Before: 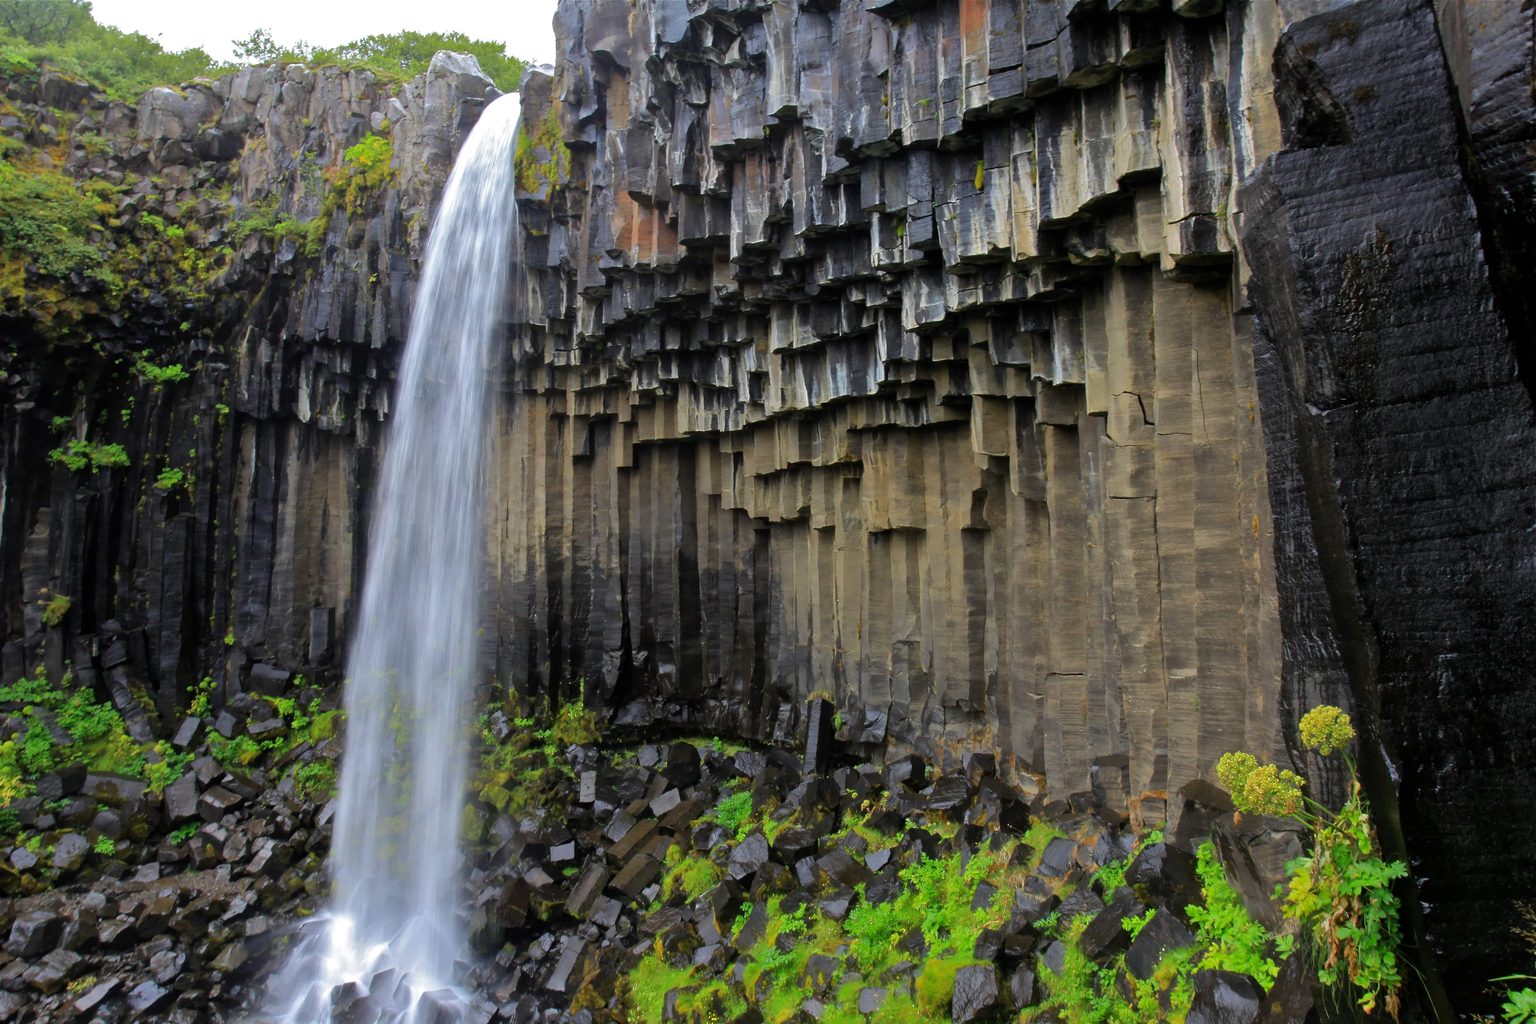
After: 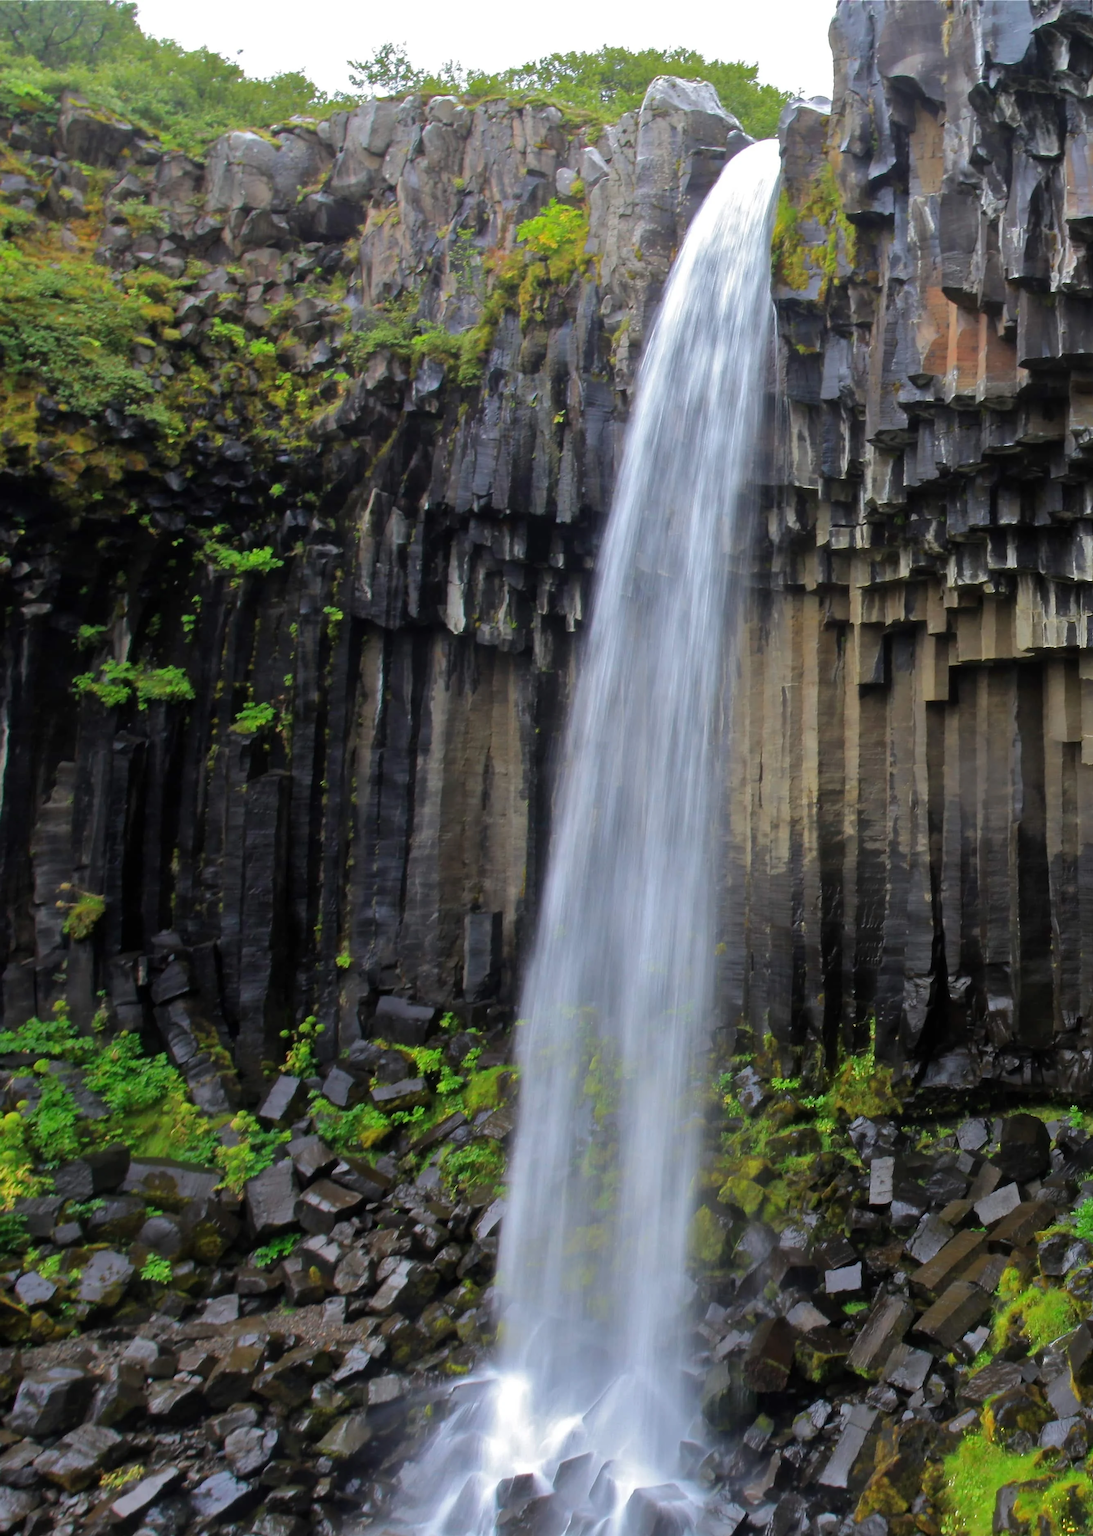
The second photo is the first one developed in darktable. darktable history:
crop and rotate: left 0.057%, top 0%, right 52.503%
